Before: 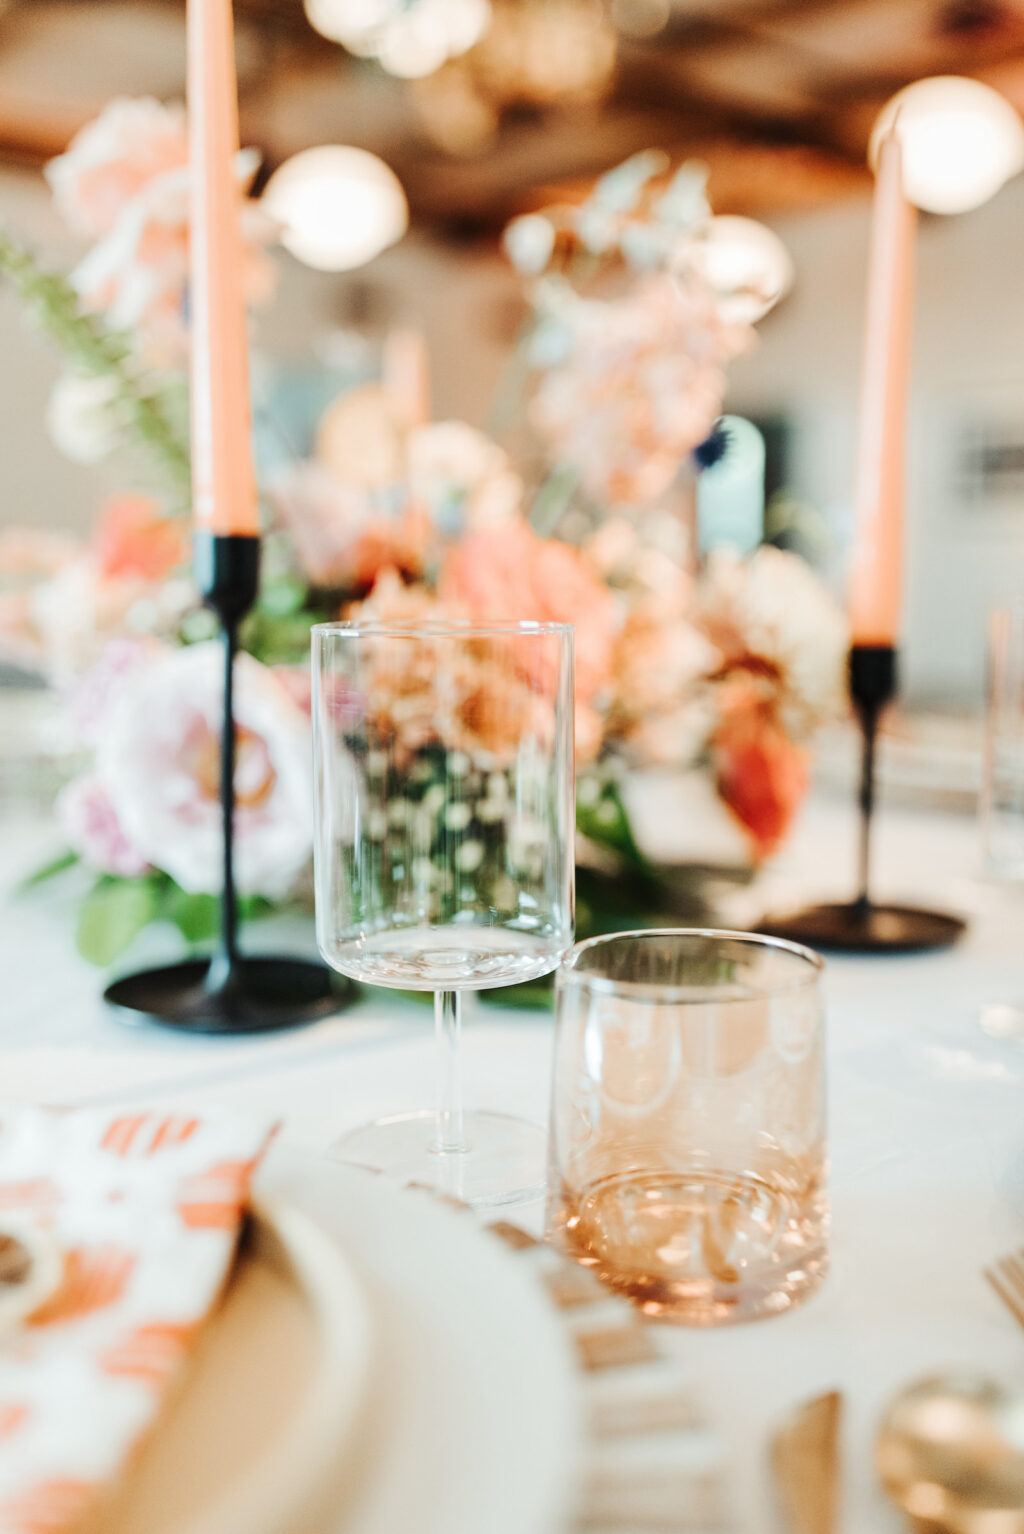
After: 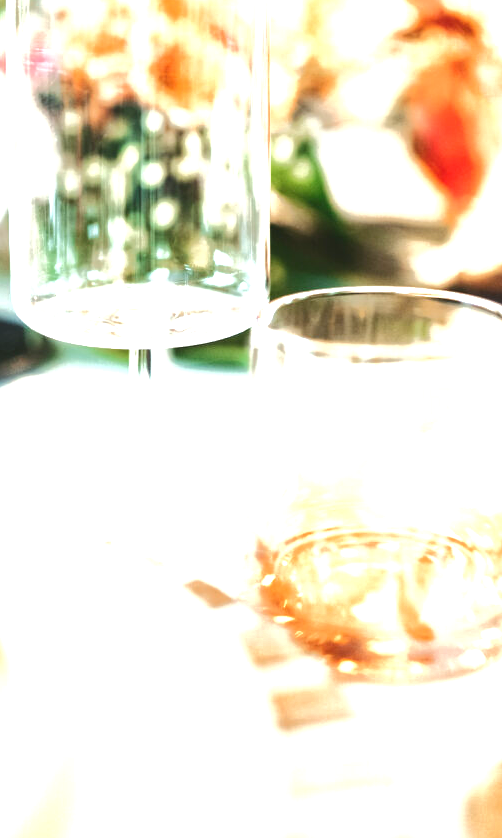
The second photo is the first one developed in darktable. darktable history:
exposure: black level correction 0, exposure 1.2 EV, compensate highlight preservation false
crop: left 29.798%, top 41.855%, right 21.145%, bottom 3.495%
tone curve: curves: ch0 [(0, 0) (0.003, 0.096) (0.011, 0.096) (0.025, 0.098) (0.044, 0.099) (0.069, 0.106) (0.1, 0.128) (0.136, 0.153) (0.177, 0.186) (0.224, 0.218) (0.277, 0.265) (0.335, 0.316) (0.399, 0.374) (0.468, 0.445) (0.543, 0.526) (0.623, 0.605) (0.709, 0.681) (0.801, 0.758) (0.898, 0.819) (1, 1)], color space Lab, independent channels, preserve colors none
